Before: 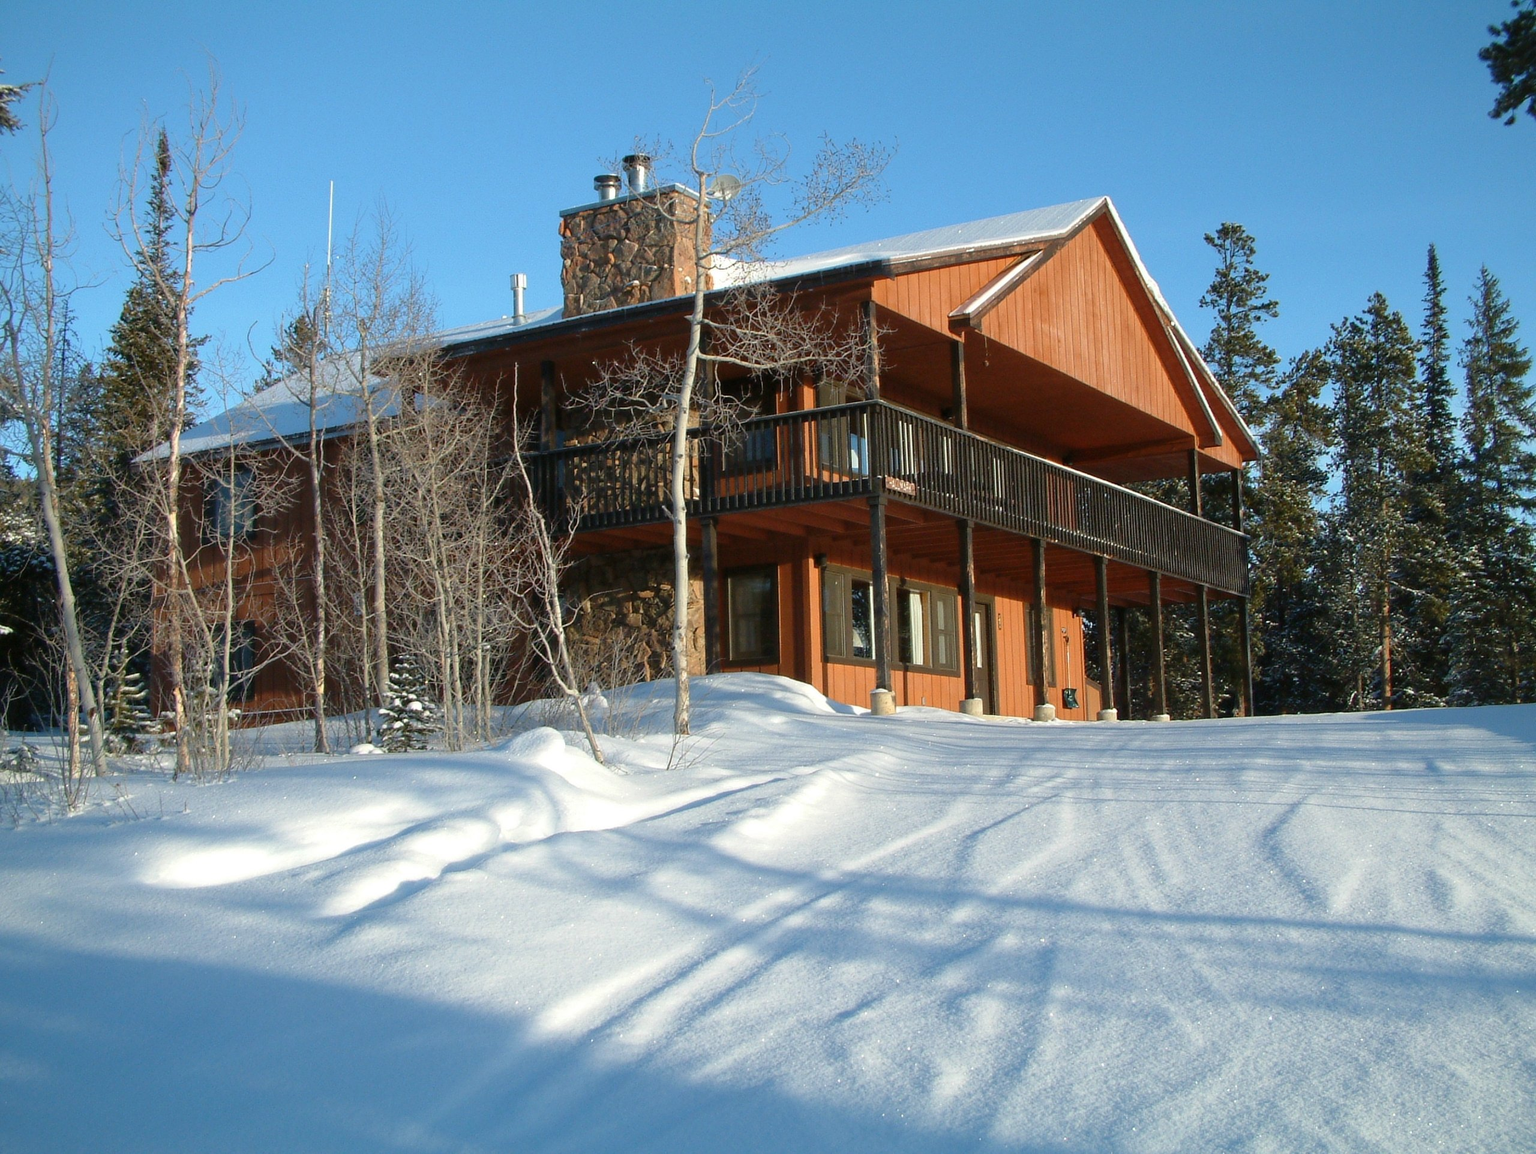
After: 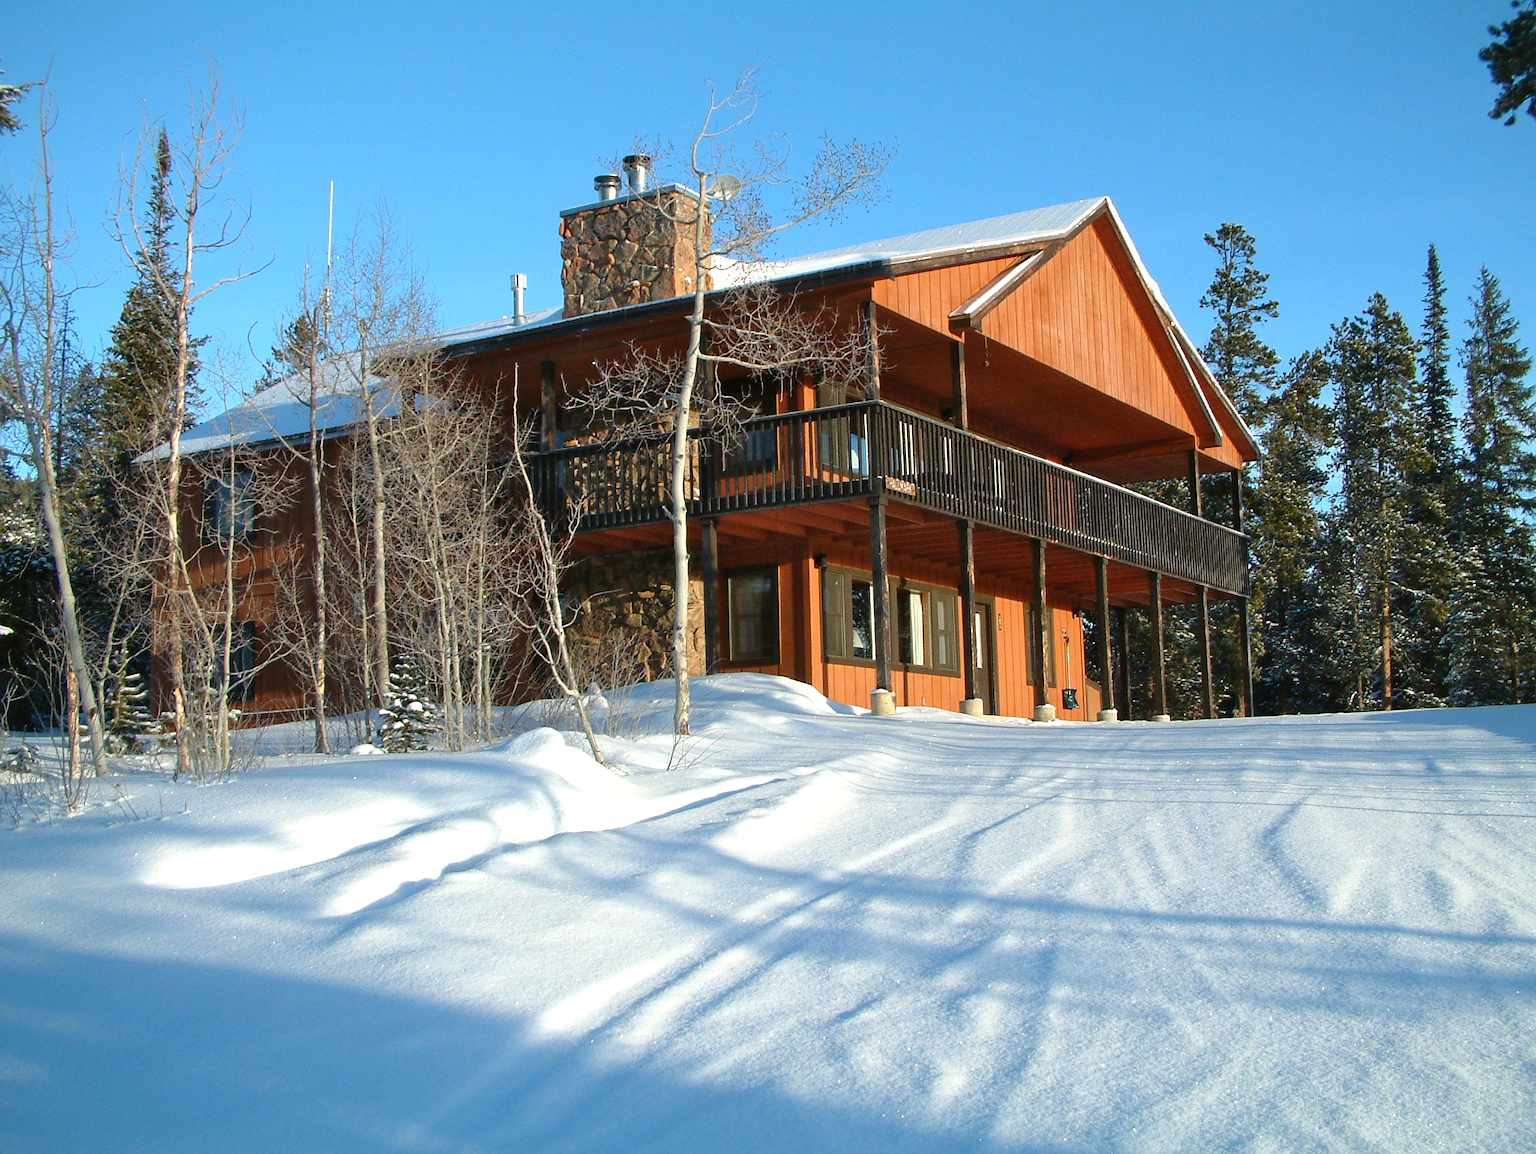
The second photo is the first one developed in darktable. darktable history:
sharpen: amount 0.205
contrast brightness saturation: contrast 0.044, saturation 0.153
levels: white 99.91%
shadows and highlights: radius 45.68, white point adjustment 6.78, compress 79.71%, soften with gaussian
